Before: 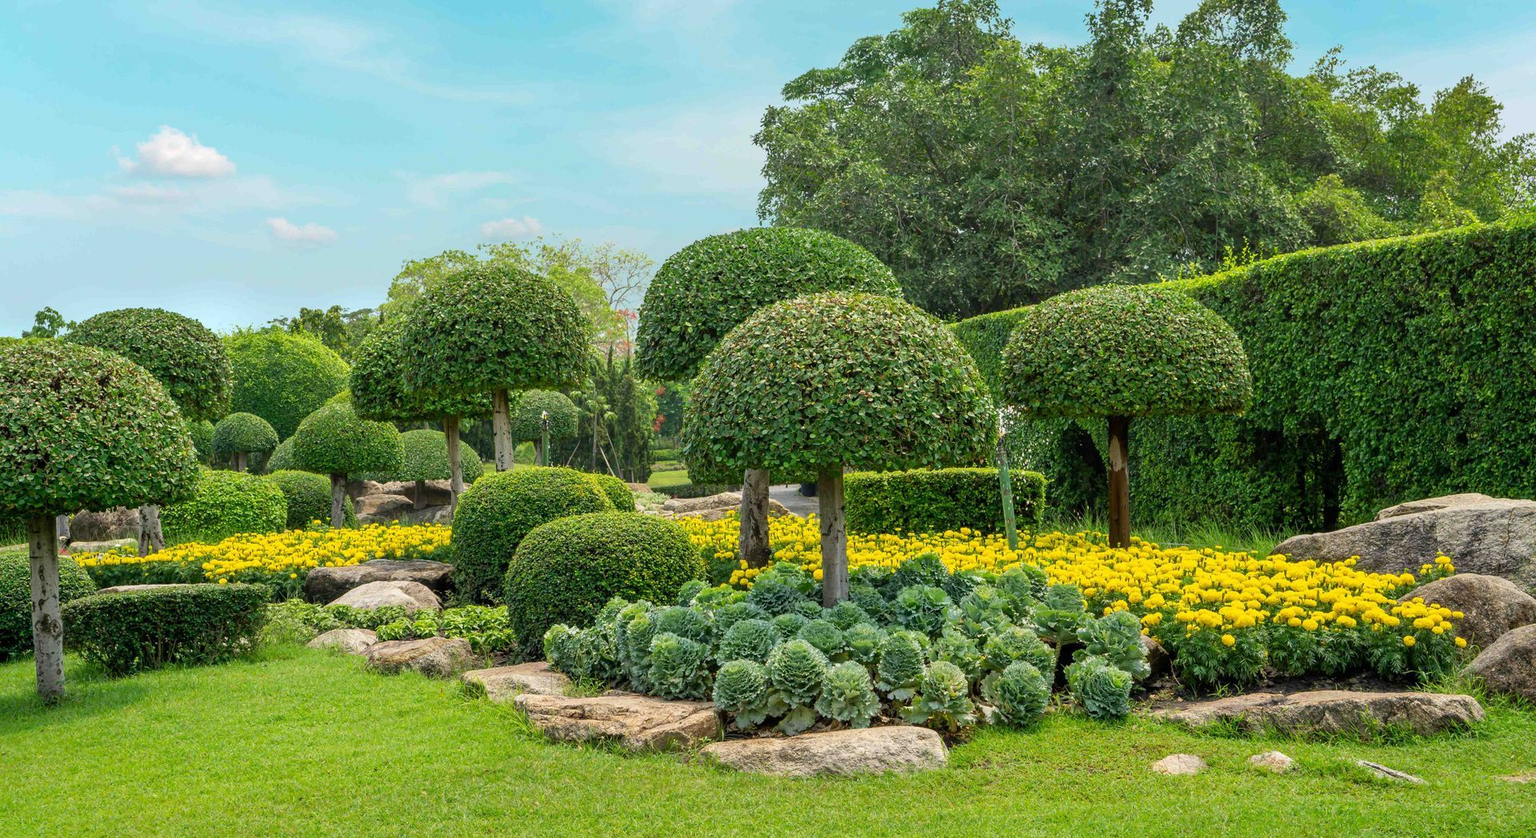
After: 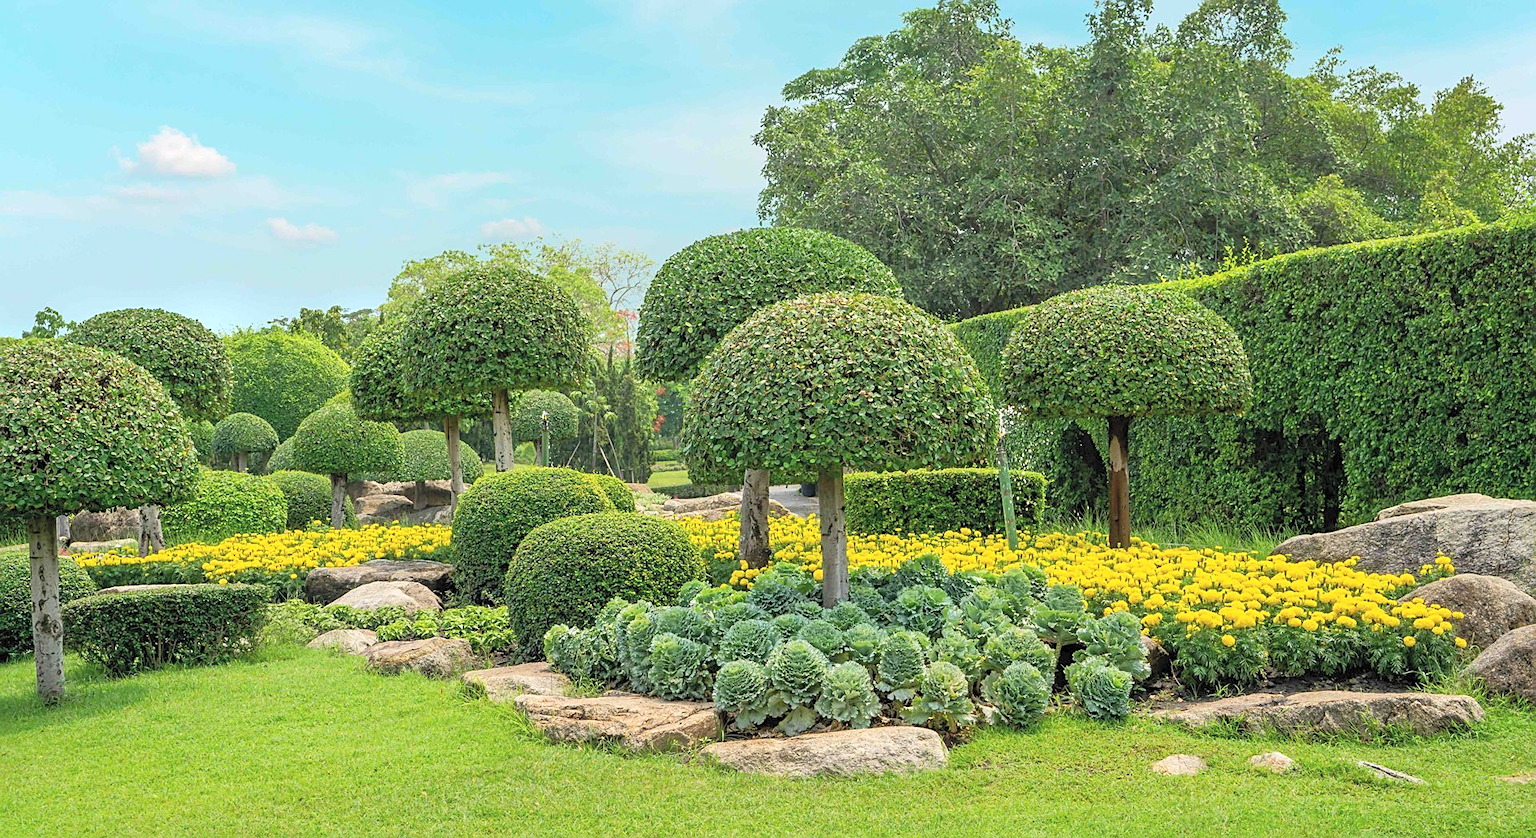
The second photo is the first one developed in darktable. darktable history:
sharpen: on, module defaults
tone curve: curves: ch0 [(0, 0) (0.003, 0.005) (0.011, 0.016) (0.025, 0.036) (0.044, 0.071) (0.069, 0.112) (0.1, 0.149) (0.136, 0.187) (0.177, 0.228) (0.224, 0.272) (0.277, 0.32) (0.335, 0.374) (0.399, 0.429) (0.468, 0.479) (0.543, 0.538) (0.623, 0.609) (0.709, 0.697) (0.801, 0.789) (0.898, 0.876) (1, 1)], color space Lab, independent channels, preserve colors none
contrast brightness saturation: contrast 0.143, brightness 0.217
local contrast: mode bilateral grid, contrast 19, coarseness 50, detail 102%, midtone range 0.2
